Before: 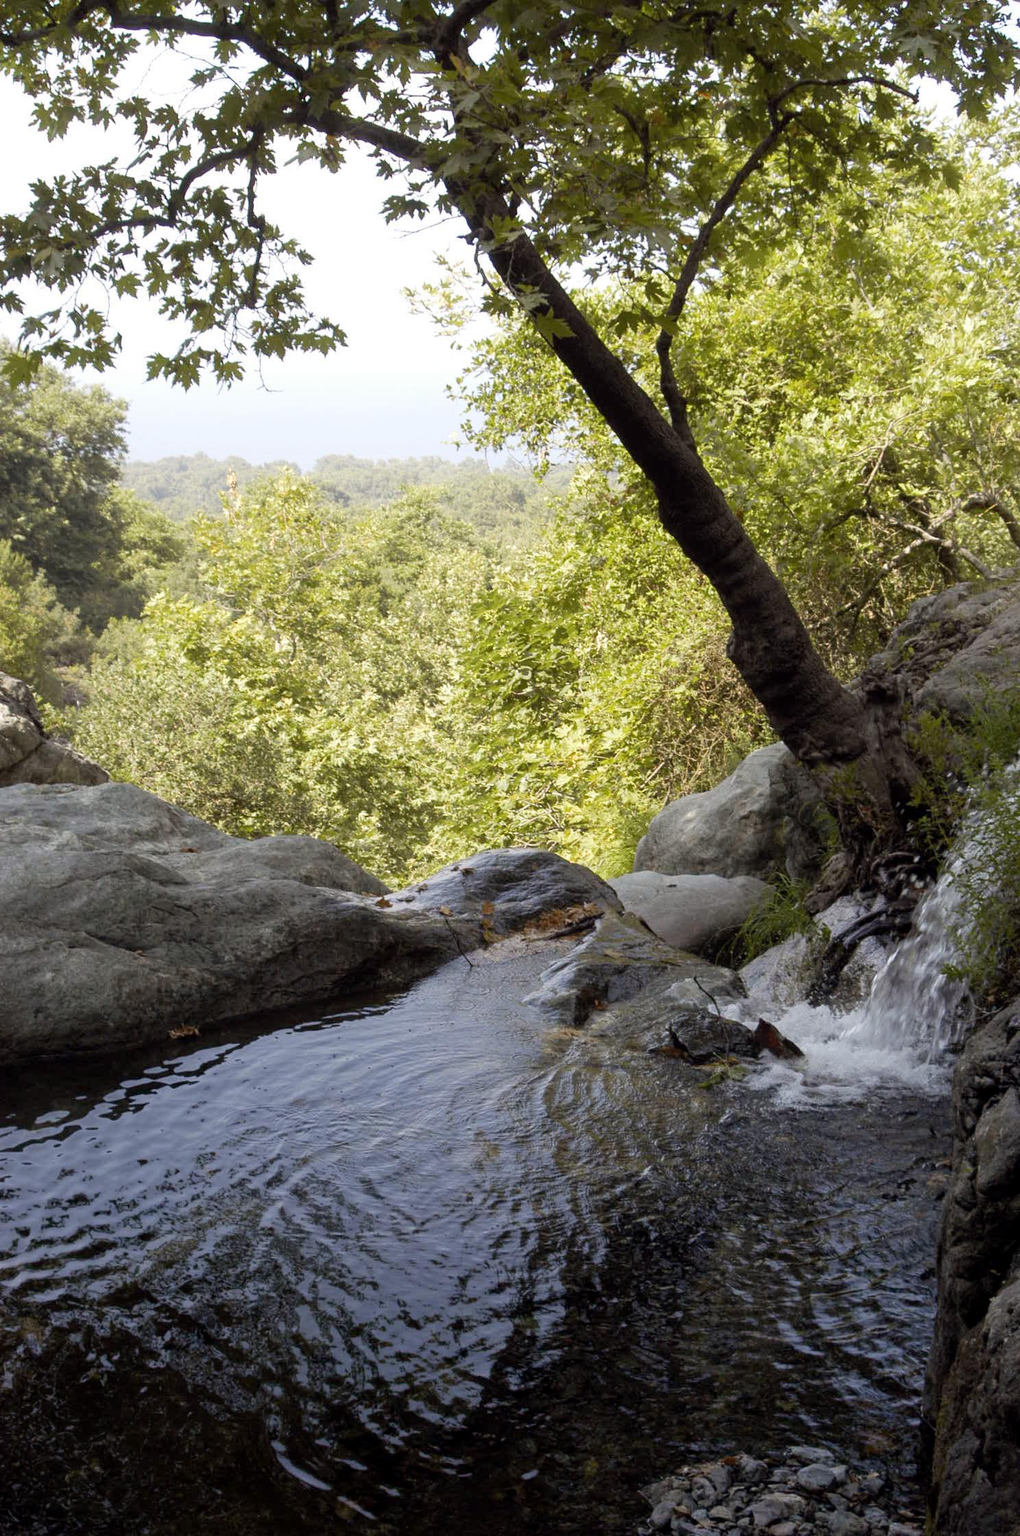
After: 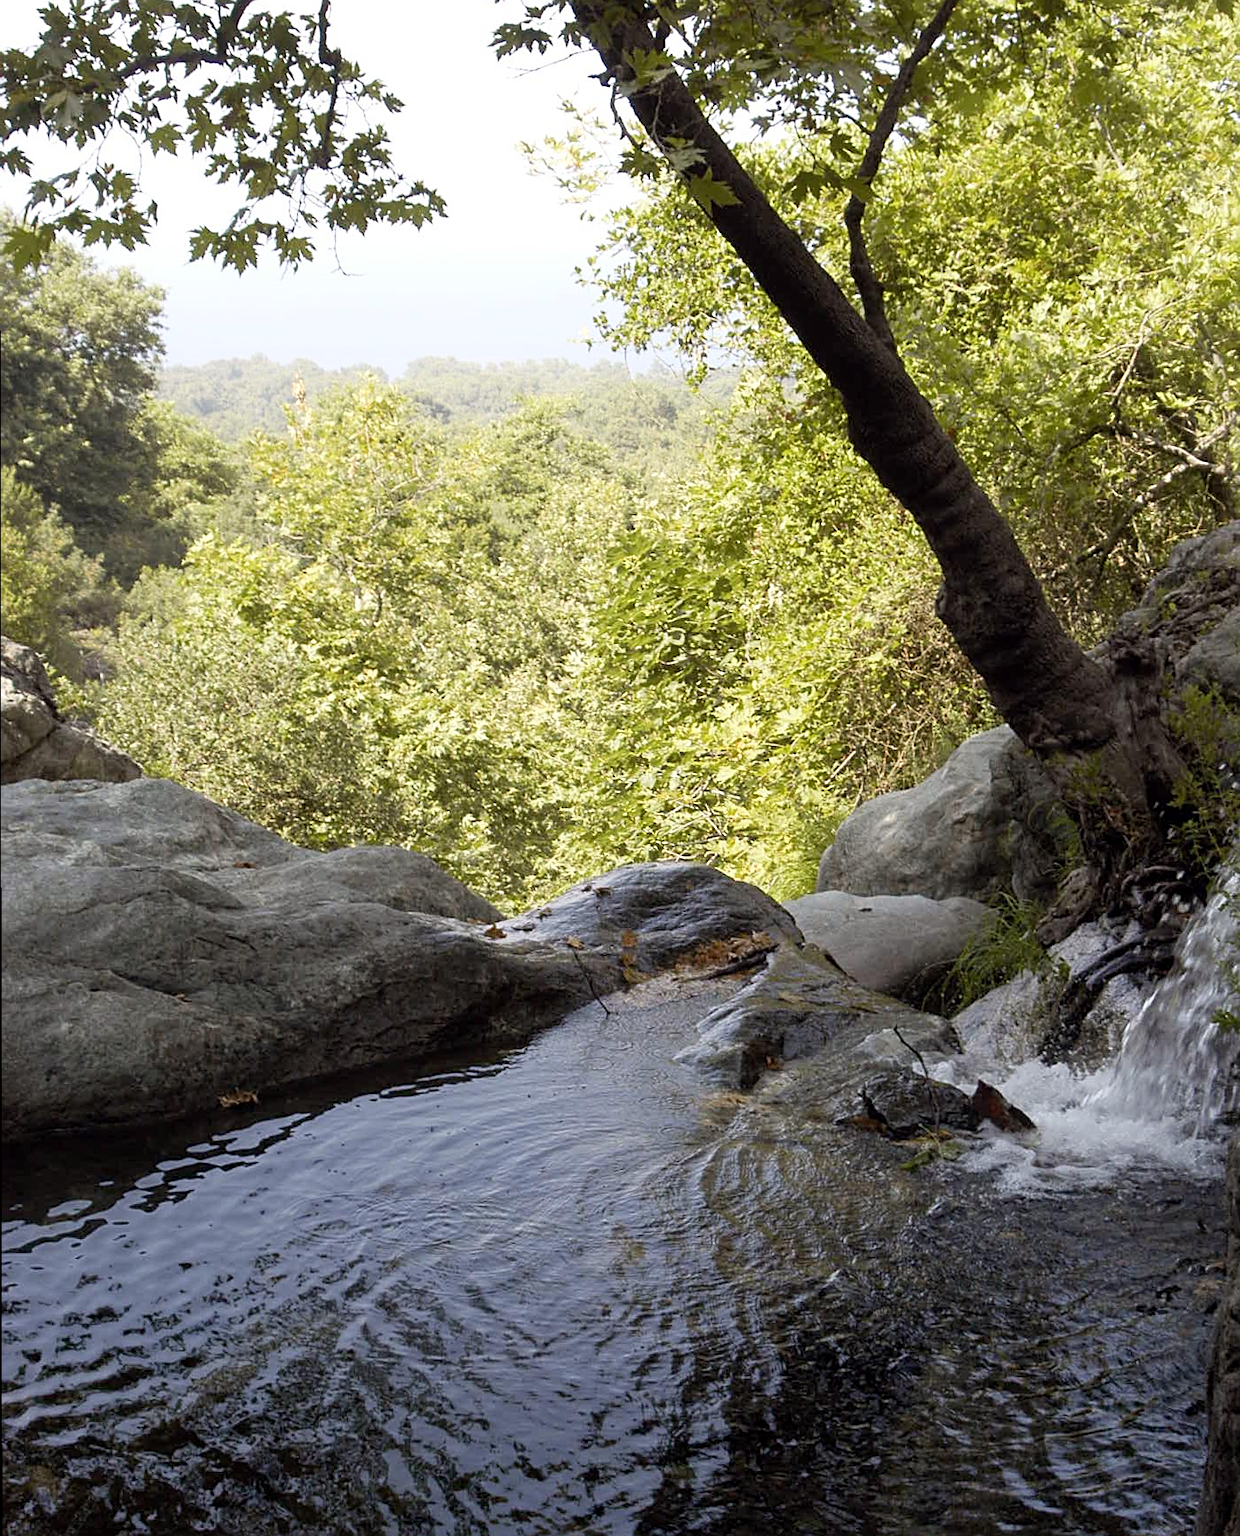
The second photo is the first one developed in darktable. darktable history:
crop and rotate: angle 0.091°, top 11.611%, right 5.56%, bottom 10.648%
sharpen: on, module defaults
shadows and highlights: shadows -0.958, highlights 39.6, highlights color adjustment 78.01%
